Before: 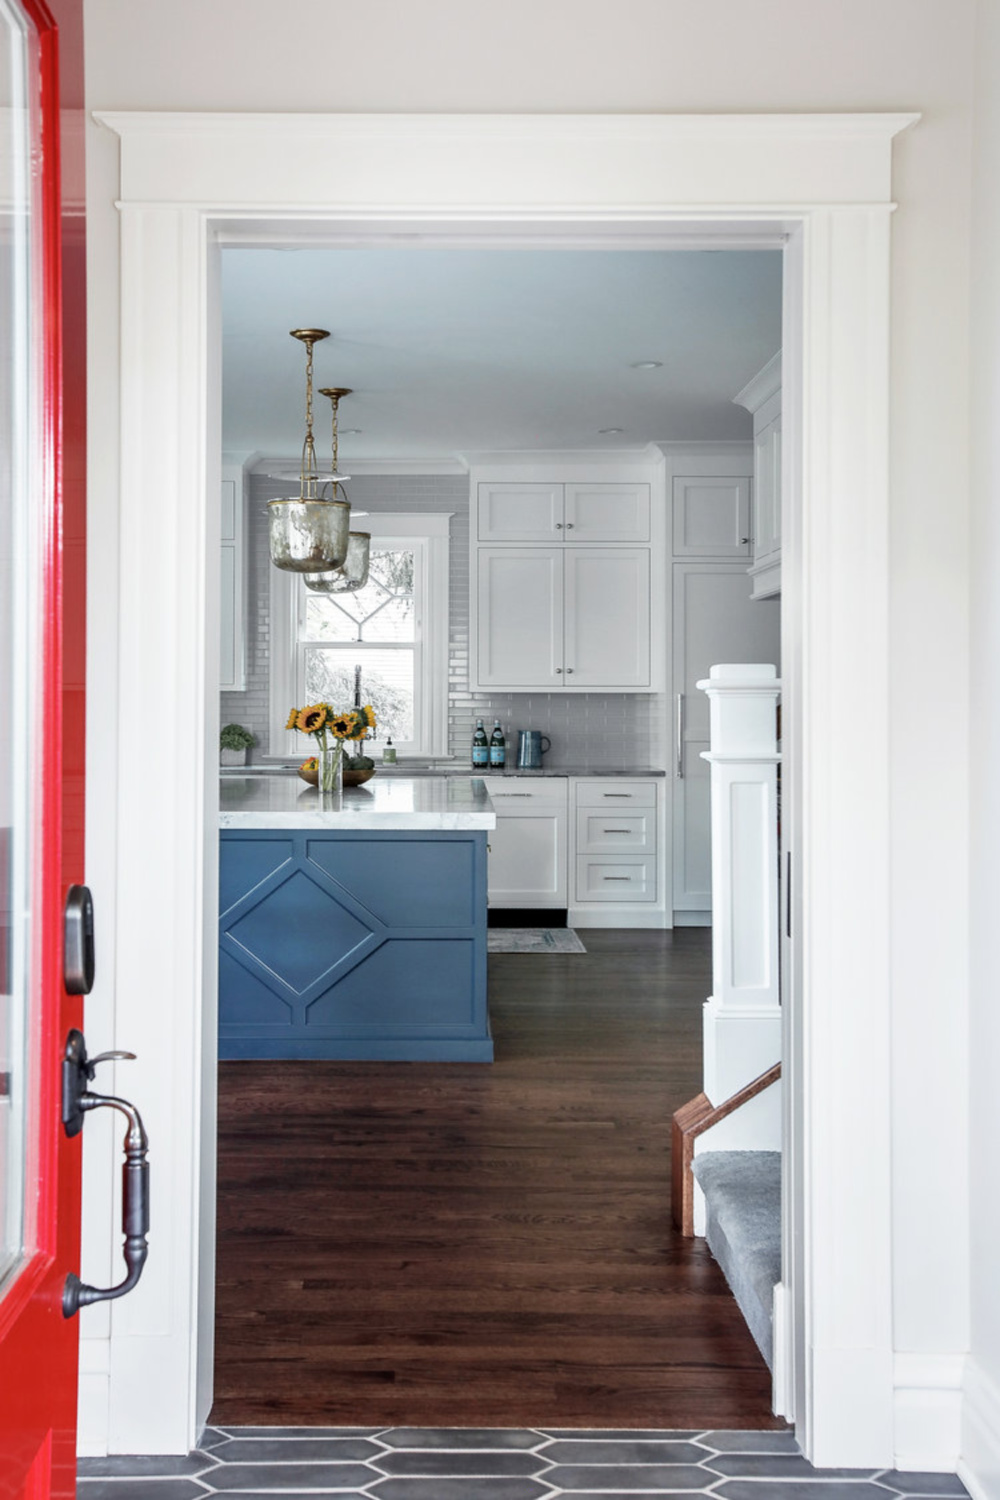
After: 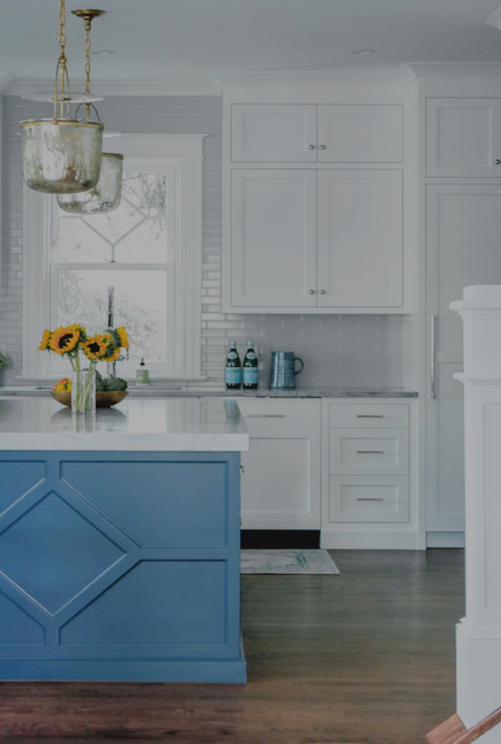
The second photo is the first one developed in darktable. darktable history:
contrast brightness saturation: contrast -0.09, saturation -0.094
color balance rgb: shadows lift › luminance -7.386%, shadows lift › chroma 2.145%, shadows lift › hue 162.92°, power › hue 60.2°, perceptual saturation grading › global saturation 29.452%, global vibrance 15.169%
filmic rgb: black relative exposure -8.02 EV, white relative exposure 8.04 EV, hardness 2.42, latitude 10.81%, contrast 0.706, highlights saturation mix 9.51%, shadows ↔ highlights balance 1.75%, iterations of high-quality reconstruction 0
crop: left 24.73%, top 25.291%, right 25.137%, bottom 25.066%
